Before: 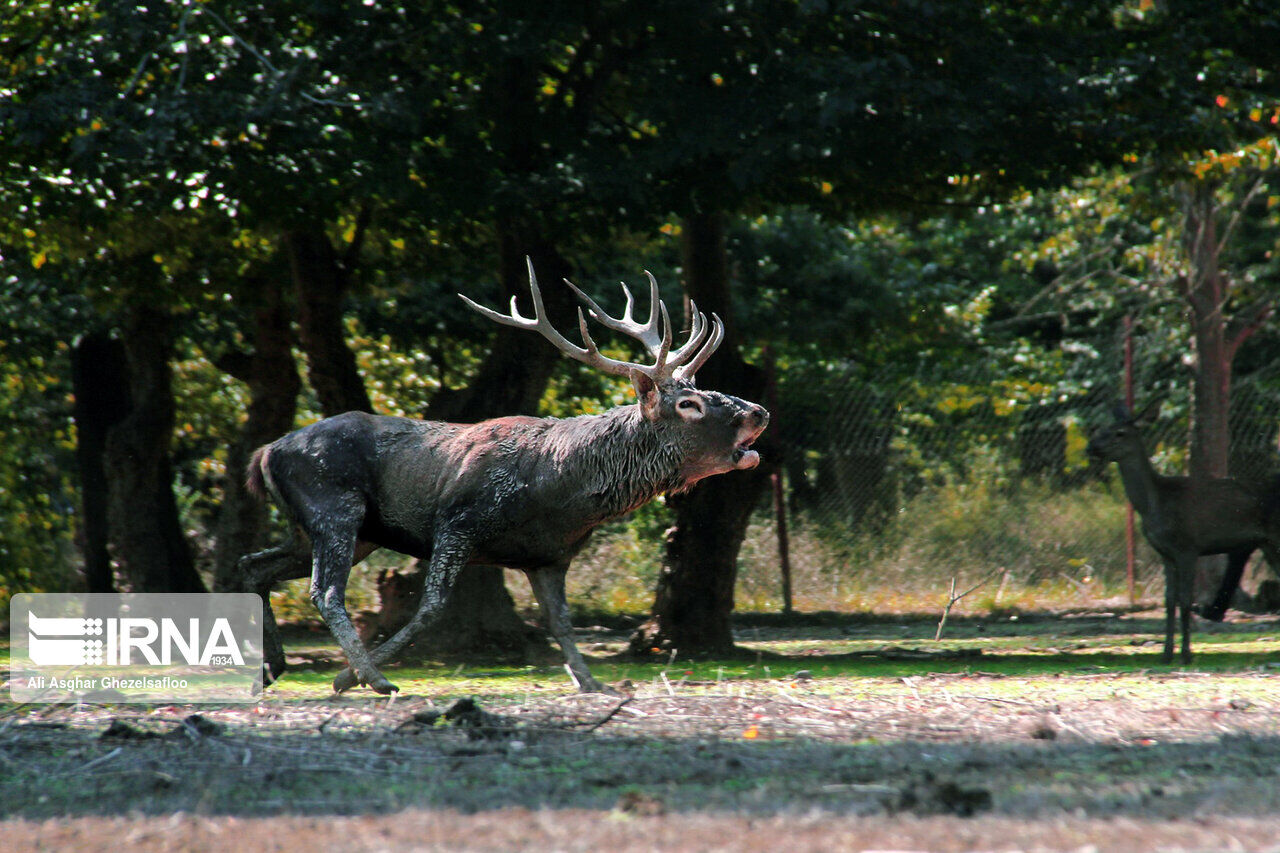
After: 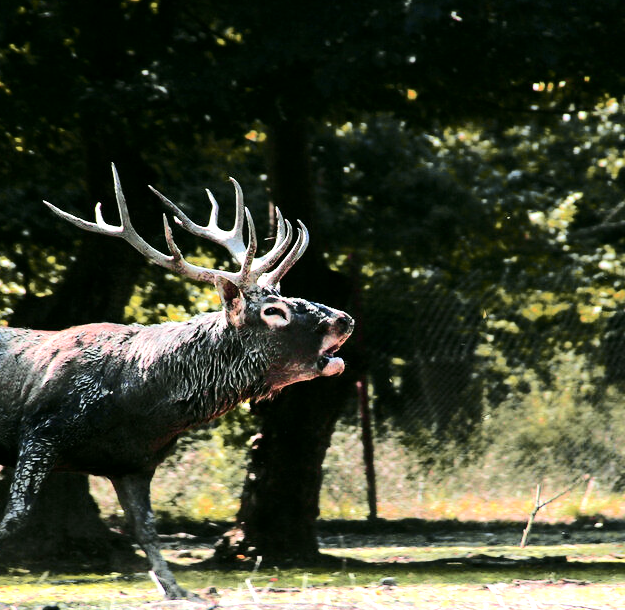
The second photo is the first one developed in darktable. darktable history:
tone equalizer: -8 EV -0.781 EV, -7 EV -0.714 EV, -6 EV -0.59 EV, -5 EV -0.383 EV, -3 EV 0.381 EV, -2 EV 0.6 EV, -1 EV 0.699 EV, +0 EV 0.719 EV, edges refinement/feathering 500, mask exposure compensation -1.57 EV, preserve details no
tone curve: curves: ch0 [(0, 0) (0.21, 0.21) (0.43, 0.586) (0.65, 0.793) (1, 1)]; ch1 [(0, 0) (0.382, 0.447) (0.492, 0.484) (0.544, 0.547) (0.583, 0.578) (0.599, 0.595) (0.67, 0.673) (1, 1)]; ch2 [(0, 0) (0.411, 0.382) (0.492, 0.5) (0.531, 0.534) (0.56, 0.573) (0.599, 0.602) (0.696, 0.693) (1, 1)], color space Lab, independent channels, preserve colors none
crop: left 32.491%, top 10.925%, right 18.615%, bottom 17.556%
